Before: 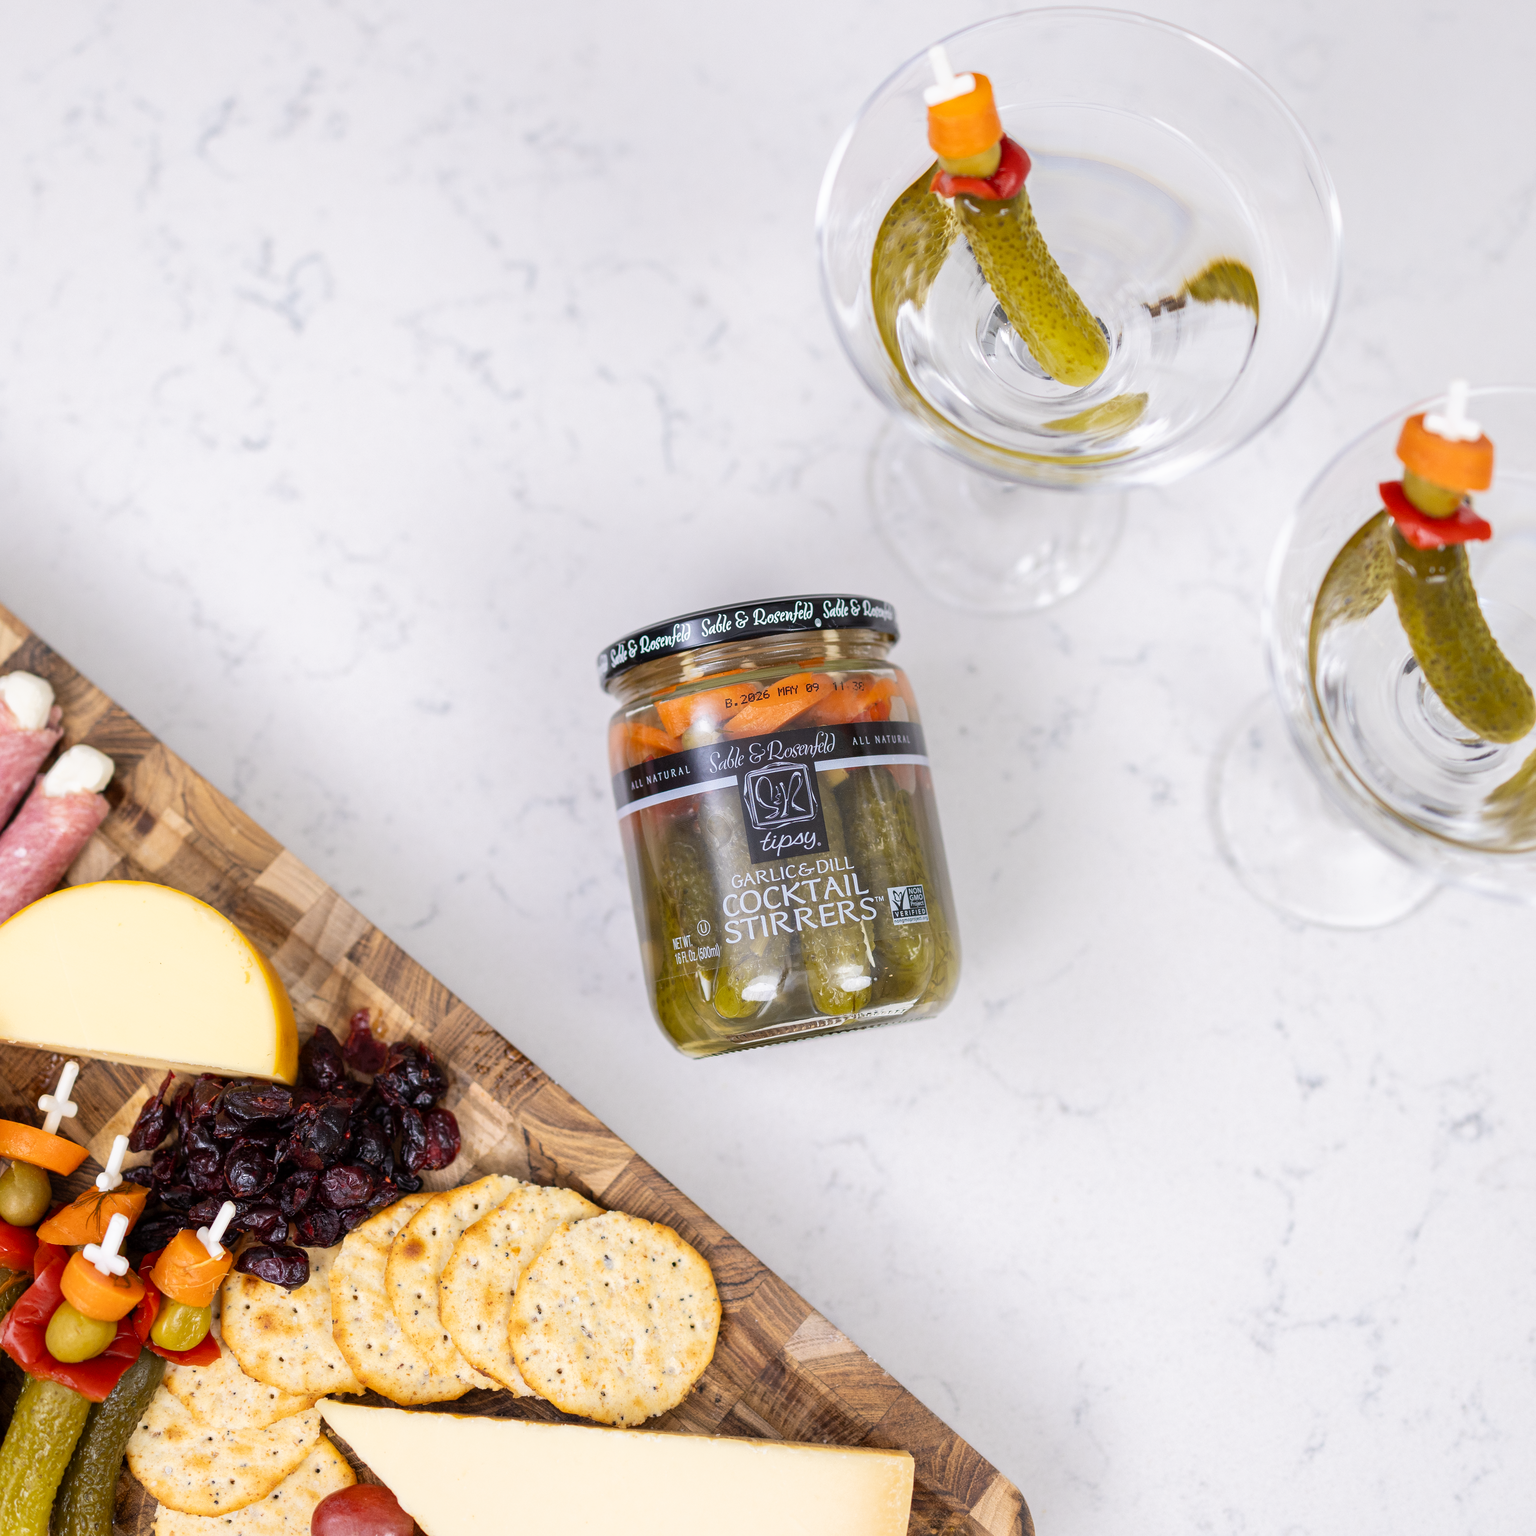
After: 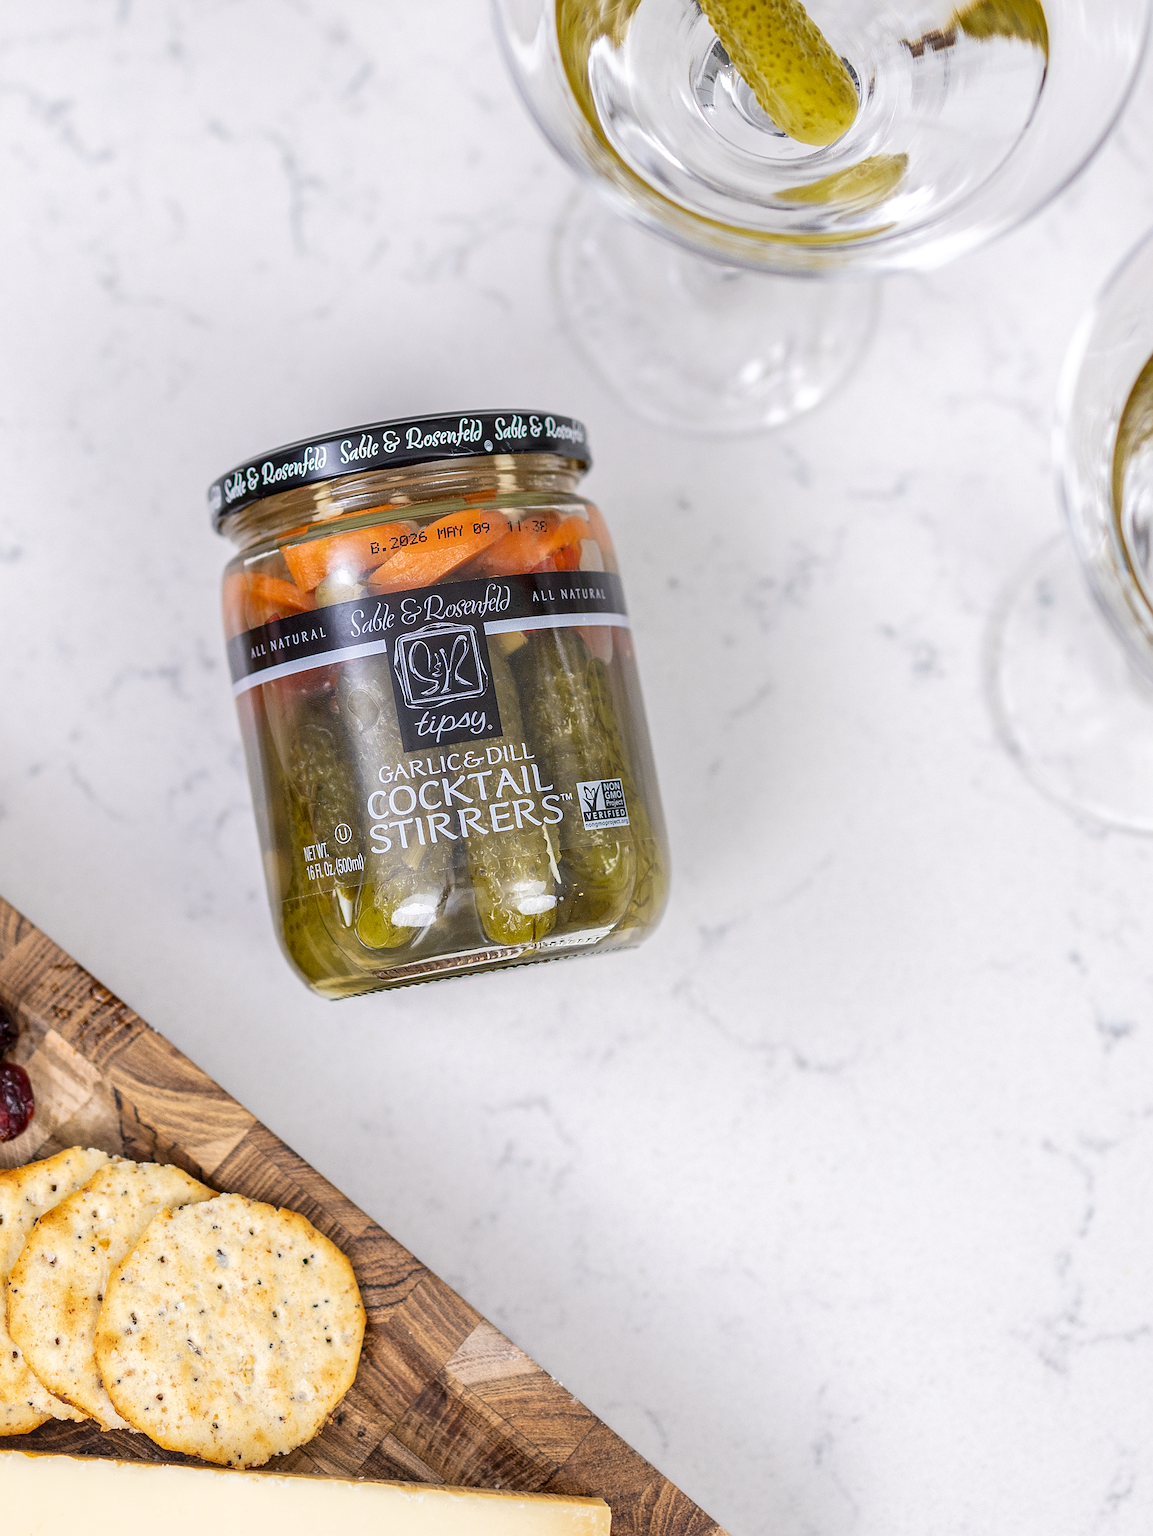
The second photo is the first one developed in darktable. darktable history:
crop and rotate: left 28.256%, top 17.734%, right 12.656%, bottom 3.573%
sharpen: on, module defaults
local contrast: on, module defaults
